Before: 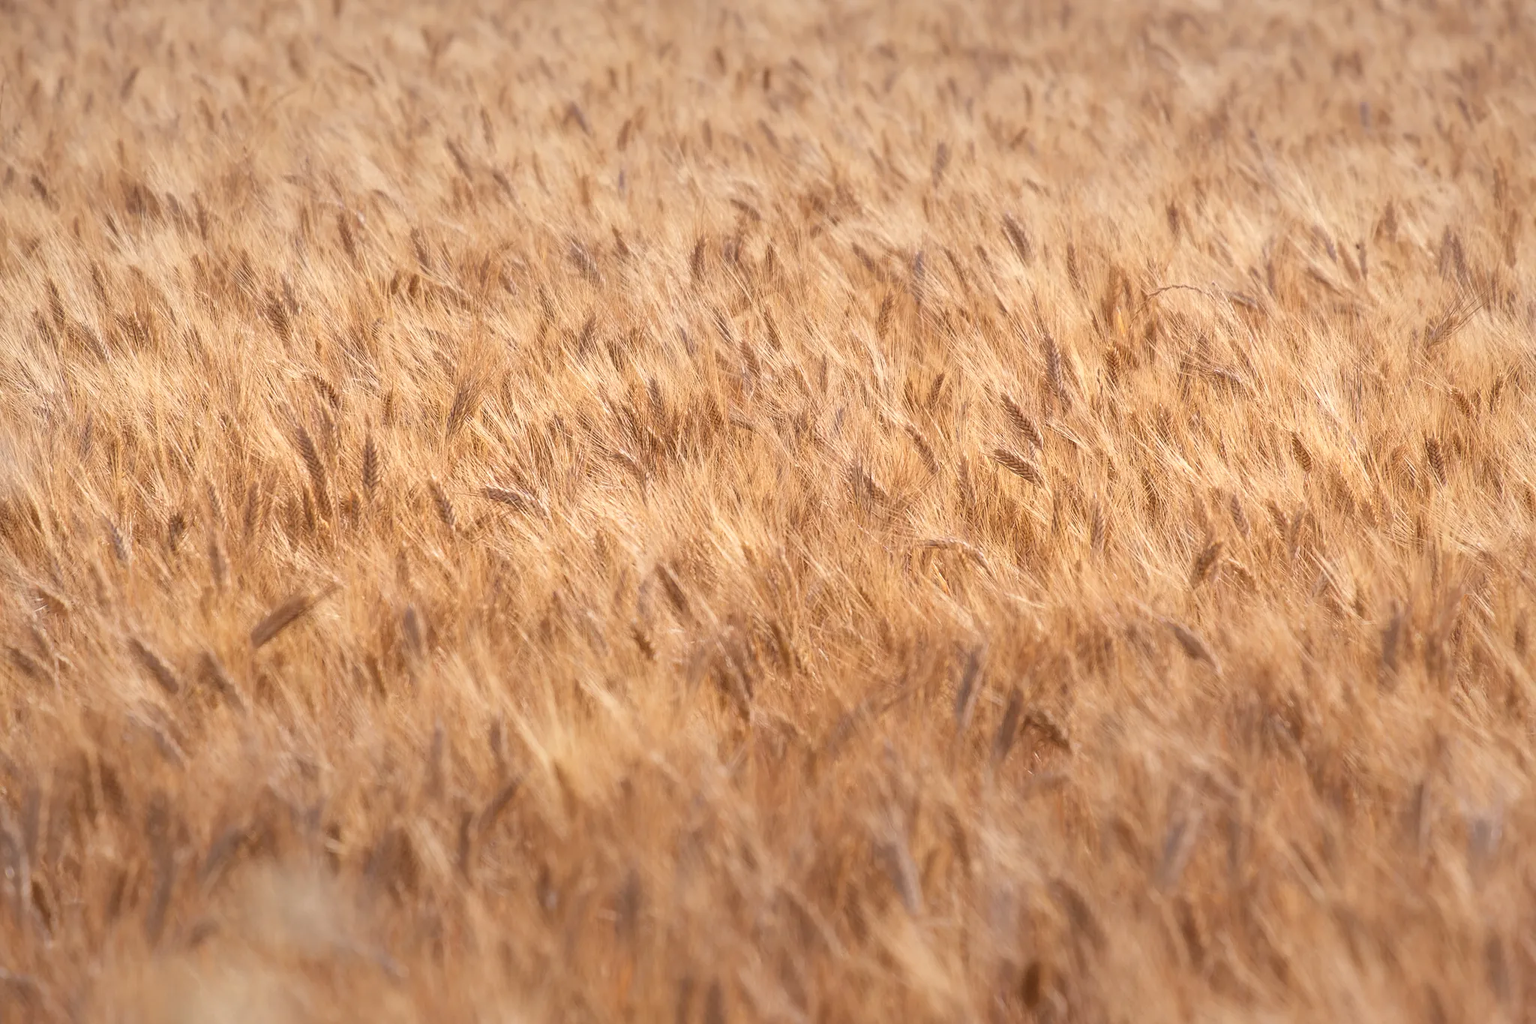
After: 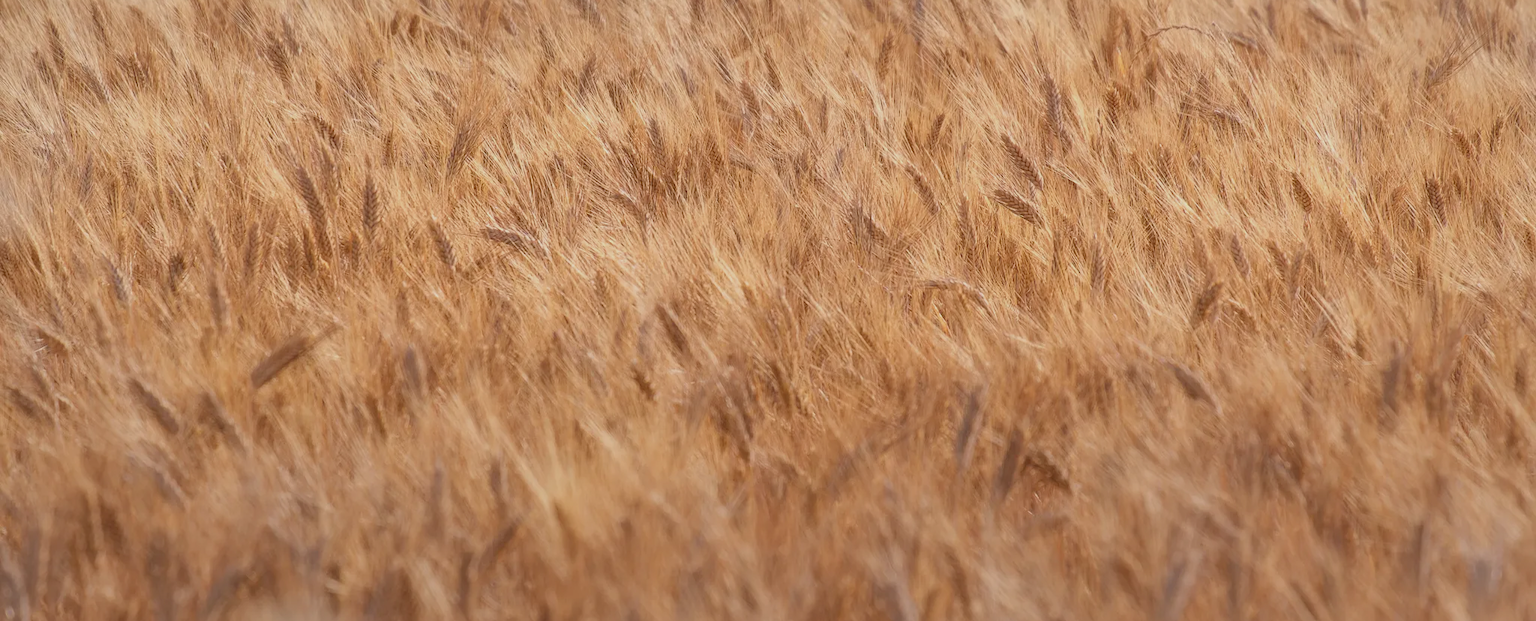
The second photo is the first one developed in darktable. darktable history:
tone equalizer: -8 EV 0.25 EV, -7 EV 0.417 EV, -6 EV 0.417 EV, -5 EV 0.25 EV, -3 EV -0.25 EV, -2 EV -0.417 EV, -1 EV -0.417 EV, +0 EV -0.25 EV, edges refinement/feathering 500, mask exposure compensation -1.57 EV, preserve details guided filter
crop and rotate: top 25.357%, bottom 13.942%
